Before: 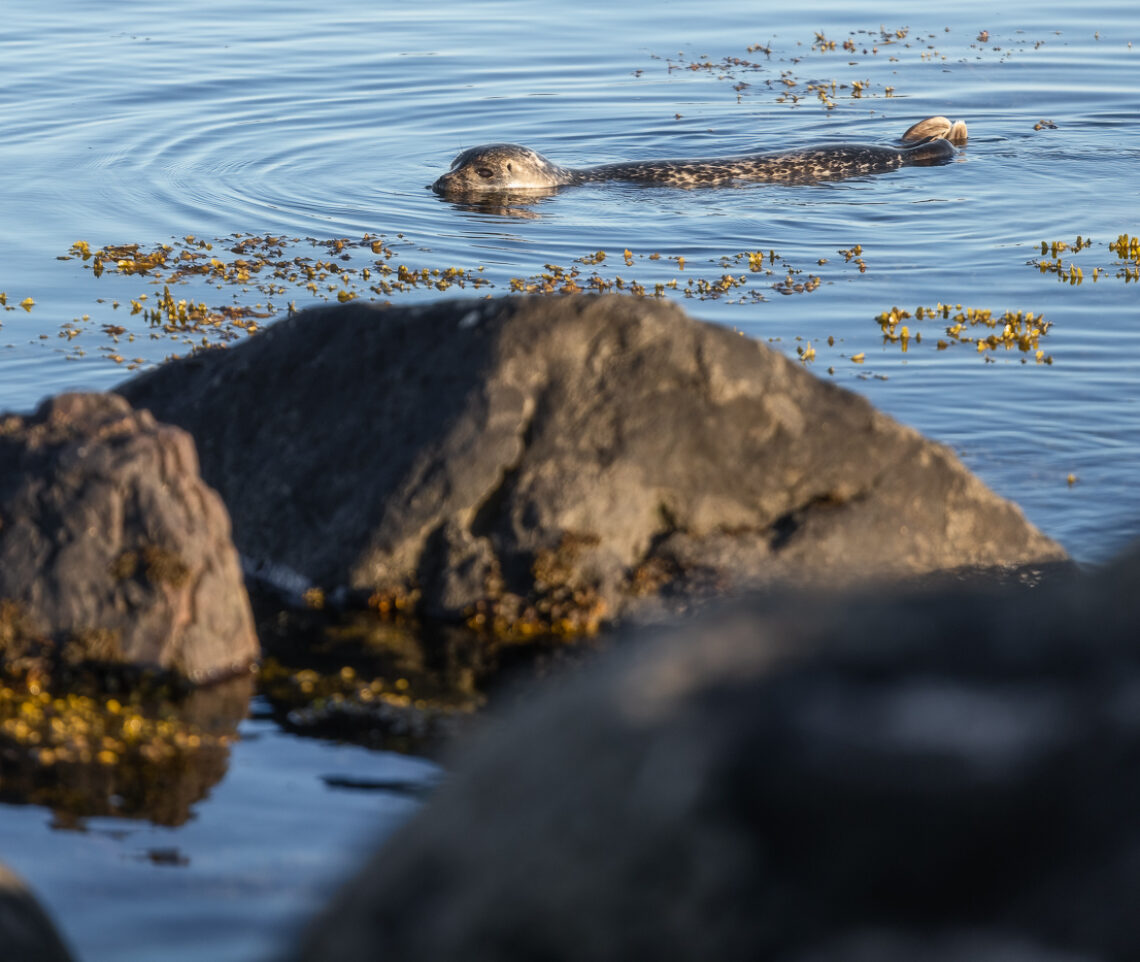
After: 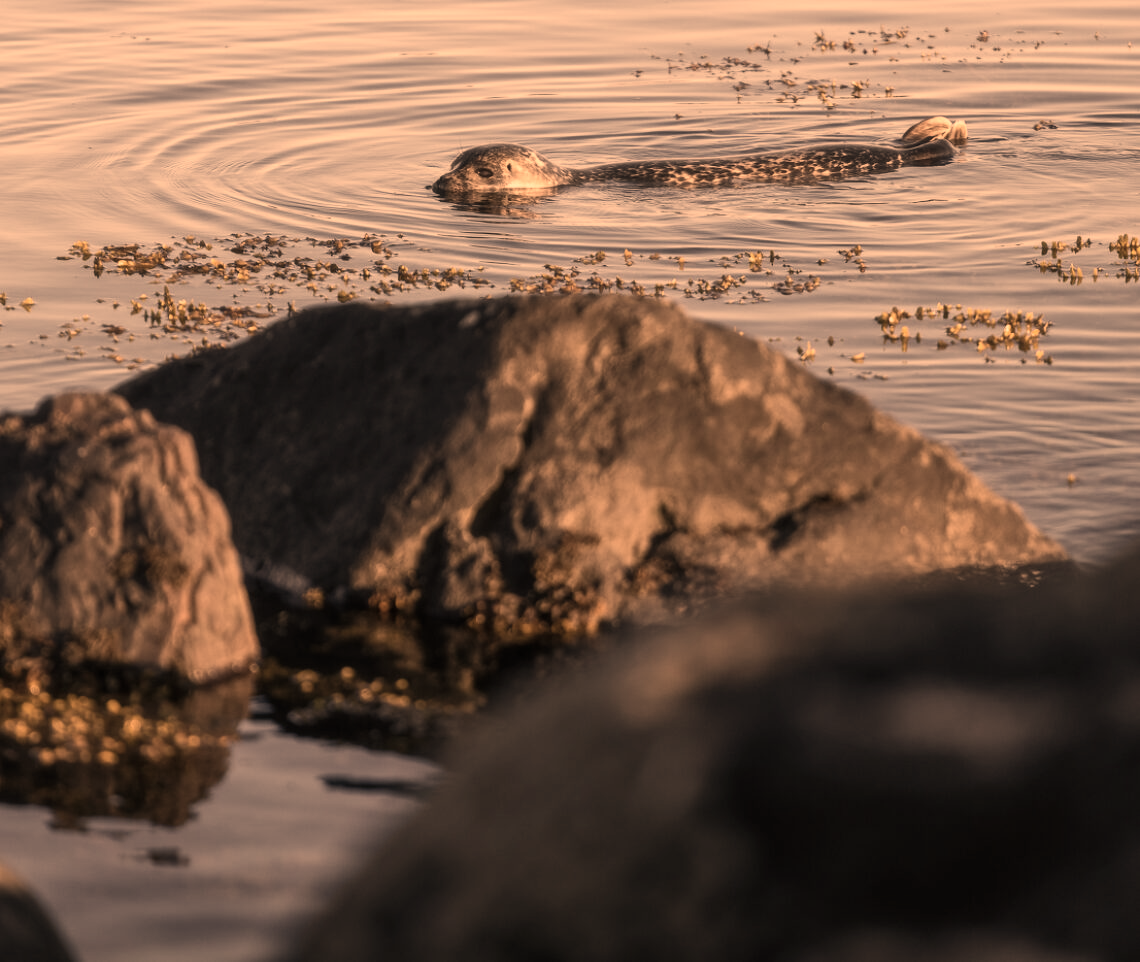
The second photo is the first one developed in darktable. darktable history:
color correction: highlights a* 40, highlights b* 40, saturation 0.69
contrast brightness saturation: contrast 0.1, saturation -0.36
white balance: red 1.08, blue 0.791
